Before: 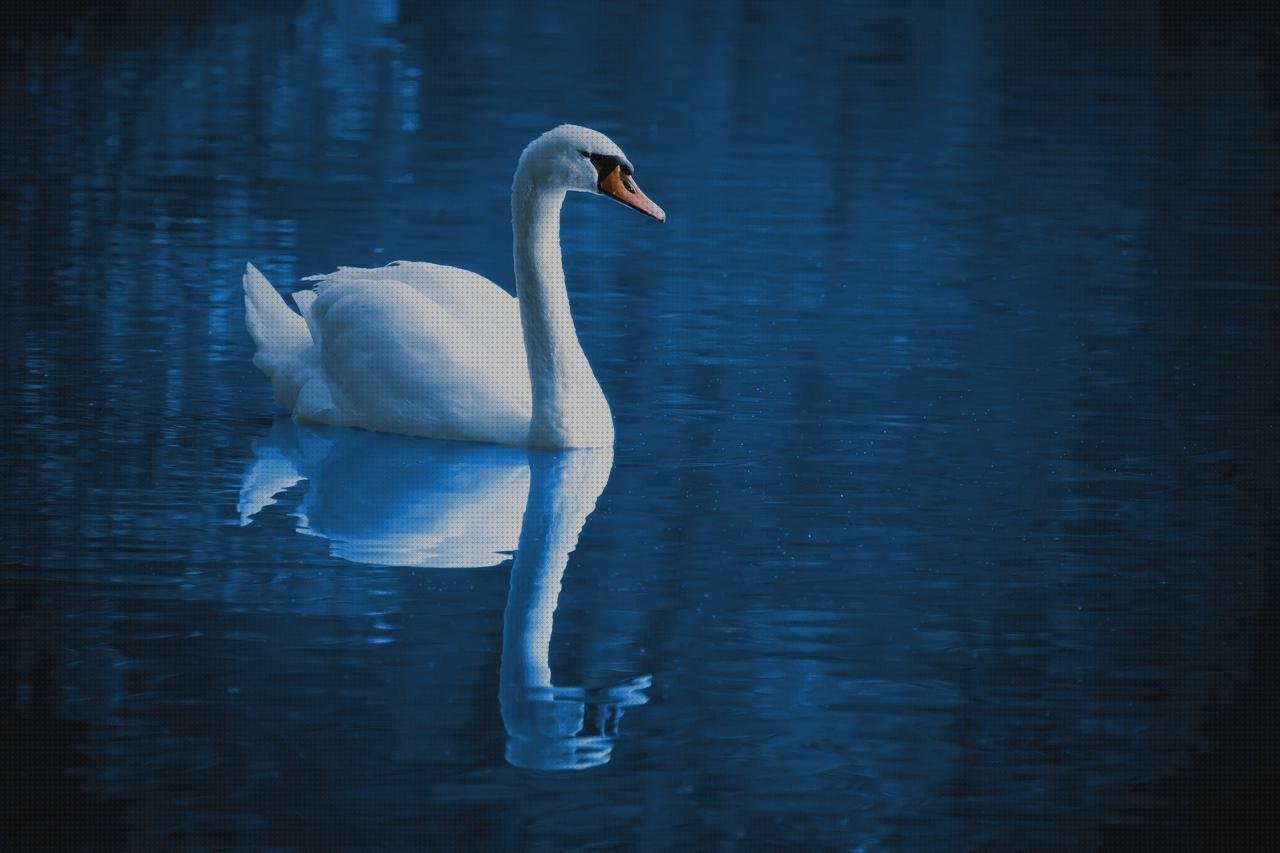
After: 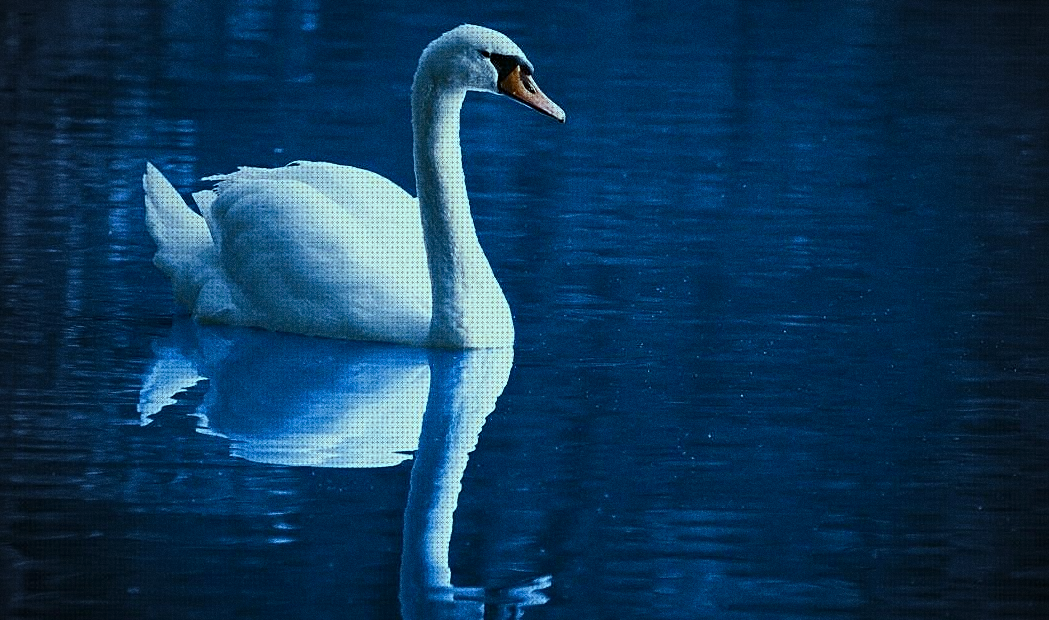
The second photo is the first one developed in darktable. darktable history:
vignetting: fall-off start 74.49%, fall-off radius 65.9%, brightness -0.628, saturation -0.68
sharpen: on, module defaults
crop: left 7.856%, top 11.836%, right 10.12%, bottom 15.387%
white balance: red 0.986, blue 1.01
haze removal: compatibility mode true, adaptive false
color balance: mode lift, gamma, gain (sRGB), lift [0.997, 0.979, 1.021, 1.011], gamma [1, 1.084, 0.916, 0.998], gain [1, 0.87, 1.13, 1.101], contrast 4.55%, contrast fulcrum 38.24%, output saturation 104.09%
grain: coarseness 0.09 ISO, strength 40%
contrast brightness saturation: contrast 0.22
